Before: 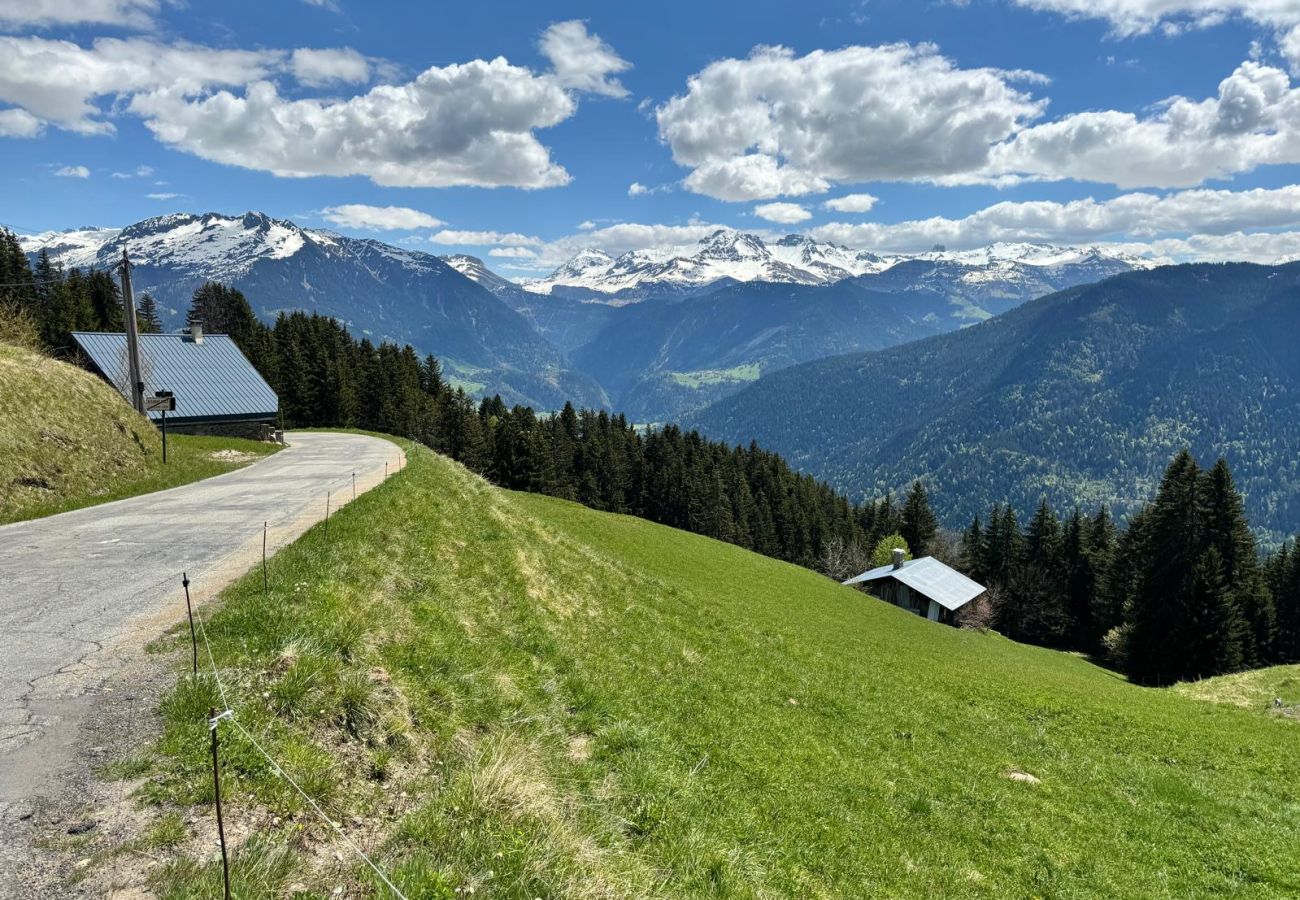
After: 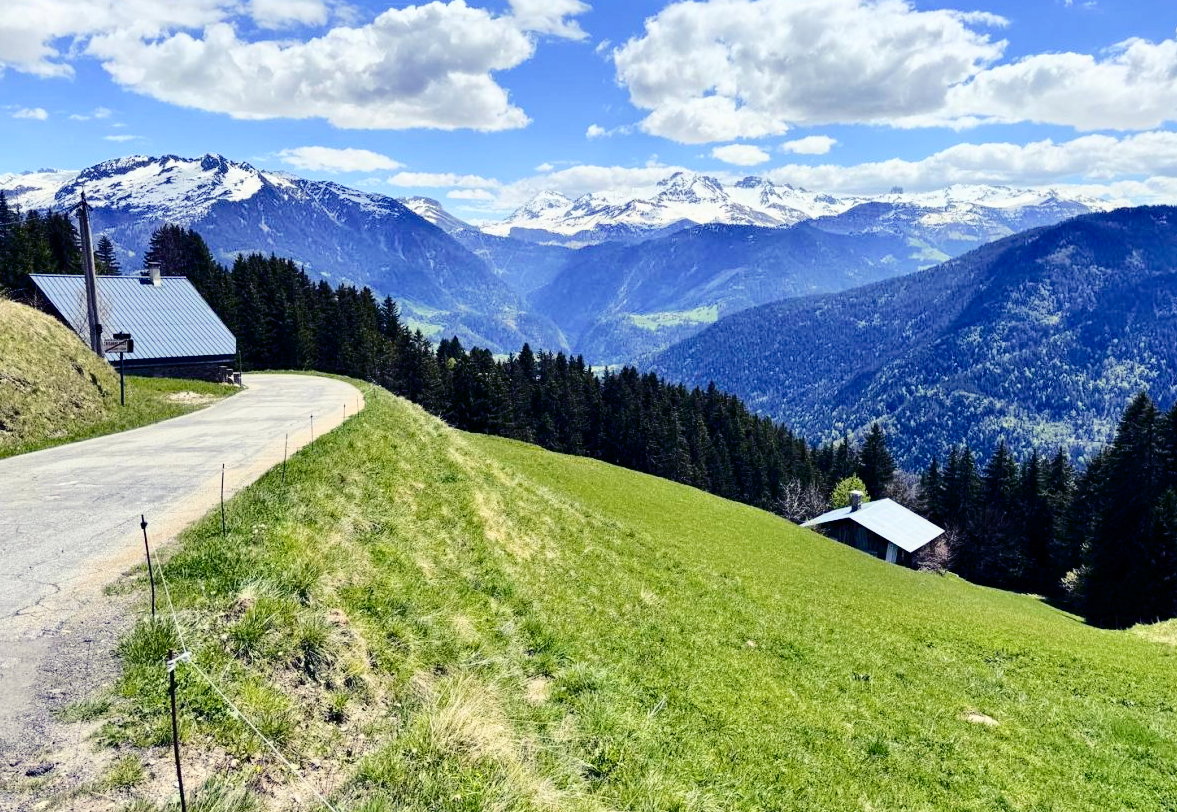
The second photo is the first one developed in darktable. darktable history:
tone curve: curves: ch0 [(0, 0) (0.003, 0.002) (0.011, 0.008) (0.025, 0.016) (0.044, 0.026) (0.069, 0.04) (0.1, 0.061) (0.136, 0.104) (0.177, 0.15) (0.224, 0.22) (0.277, 0.307) (0.335, 0.399) (0.399, 0.492) (0.468, 0.575) (0.543, 0.638) (0.623, 0.701) (0.709, 0.778) (0.801, 0.85) (0.898, 0.934) (1, 1)], color space Lab, independent channels, preserve colors none
crop: left 3.292%, top 6.476%, right 6.111%, bottom 3.257%
contrast brightness saturation: contrast 0.24, brightness 0.086
color balance rgb: shadows lift › luminance -29.043%, shadows lift › chroma 15.242%, shadows lift › hue 272.6°, perceptual saturation grading › global saturation 34.65%, perceptual saturation grading › highlights -29.857%, perceptual saturation grading › shadows 35.319%, global vibrance -17.636%, contrast -5.349%
